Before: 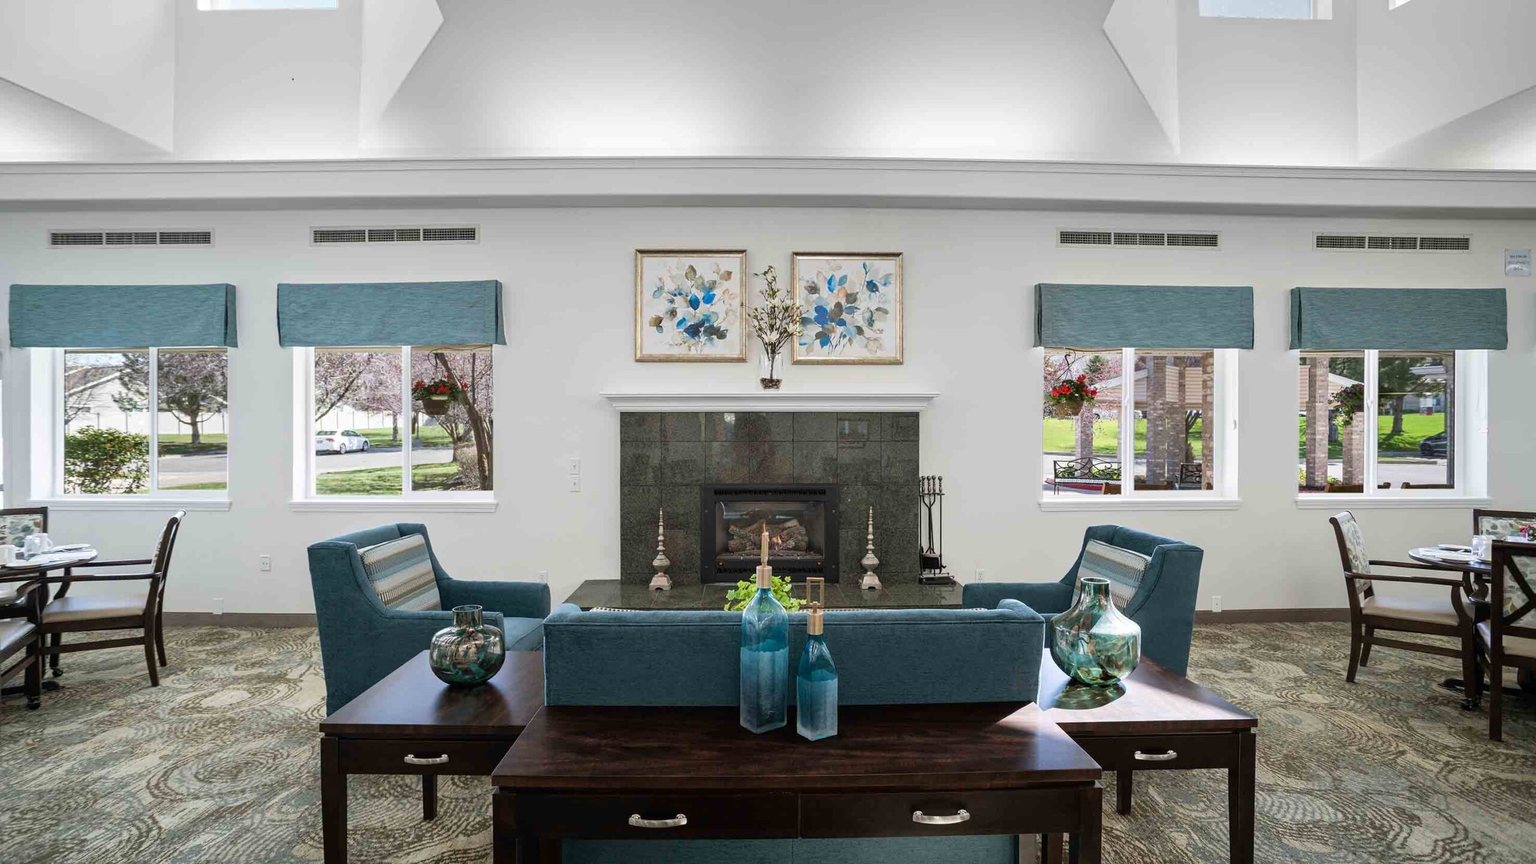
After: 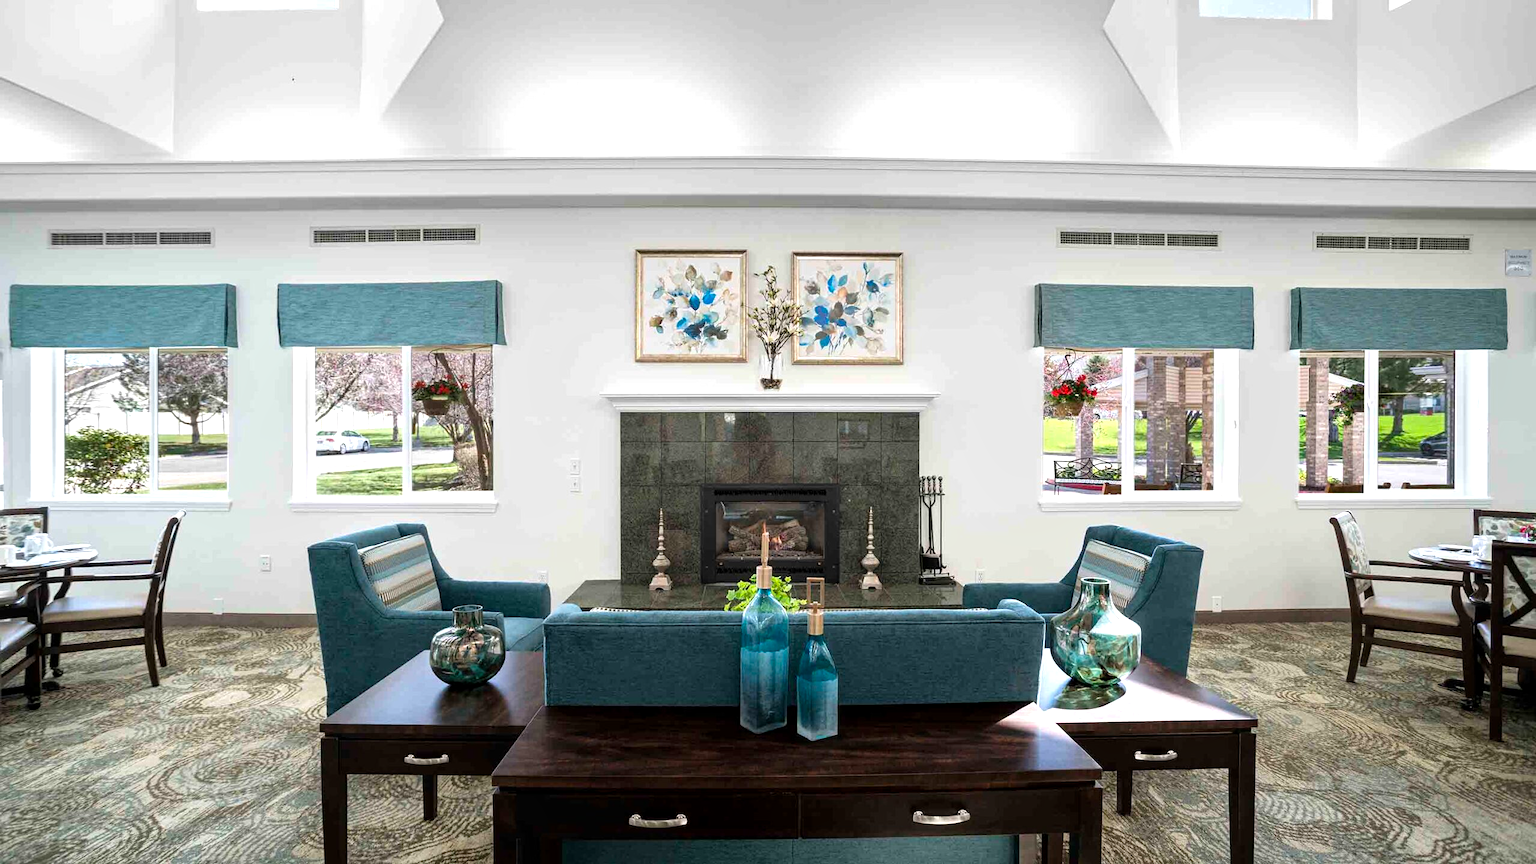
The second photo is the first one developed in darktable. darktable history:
local contrast: highlights 104%, shadows 98%, detail 120%, midtone range 0.2
tone equalizer: -8 EV -0.44 EV, -7 EV -0.426 EV, -6 EV -0.3 EV, -5 EV -0.262 EV, -3 EV 0.227 EV, -2 EV 0.329 EV, -1 EV 0.412 EV, +0 EV 0.434 EV
